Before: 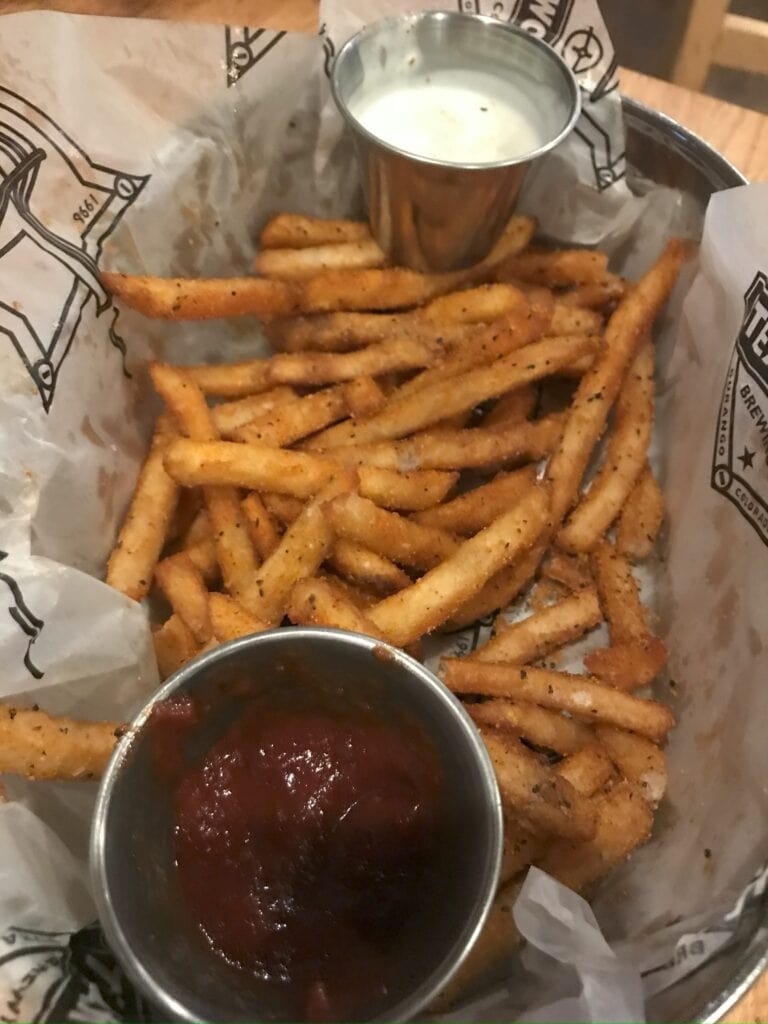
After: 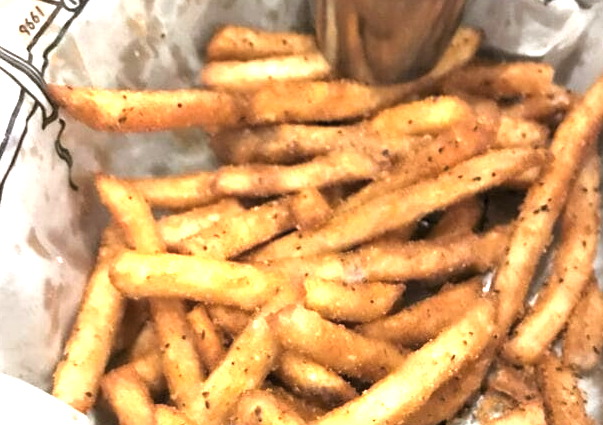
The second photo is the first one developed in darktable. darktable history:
color calibration: x 0.37, y 0.382, temperature 4313.32 K
levels: levels [0.116, 0.574, 1]
crop: left 7.036%, top 18.398%, right 14.379%, bottom 40.043%
exposure: black level correction 0, exposure 1.675 EV, compensate exposure bias true, compensate highlight preservation false
